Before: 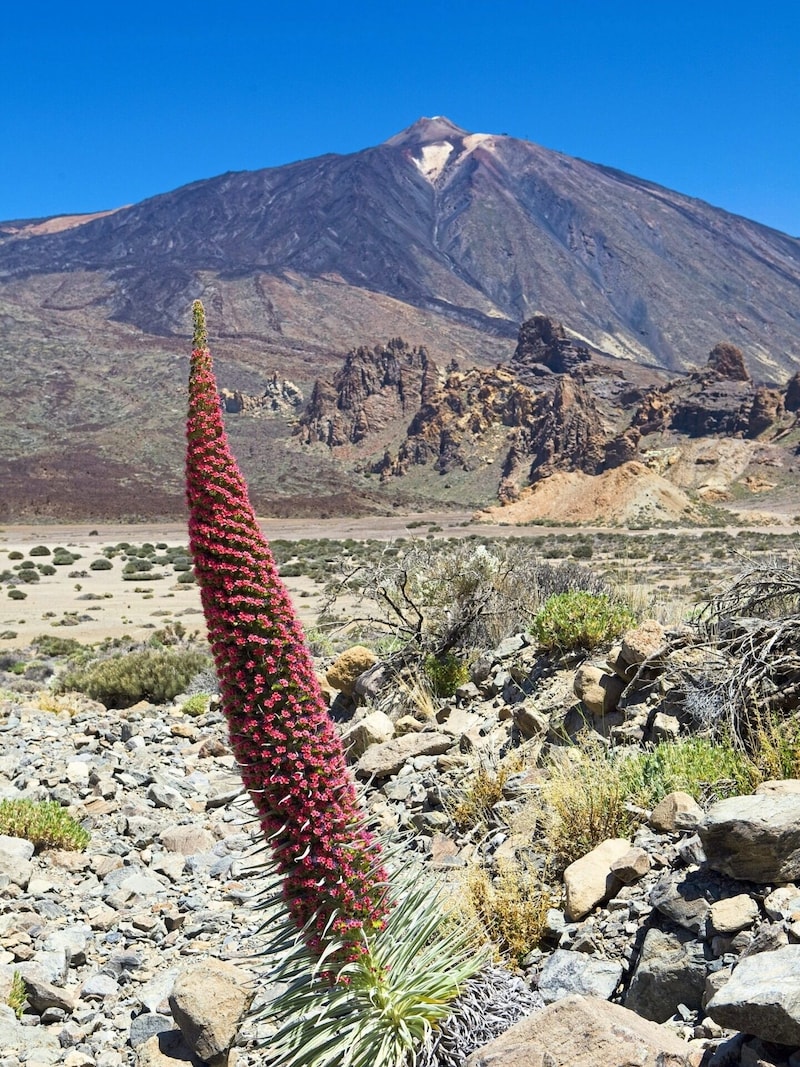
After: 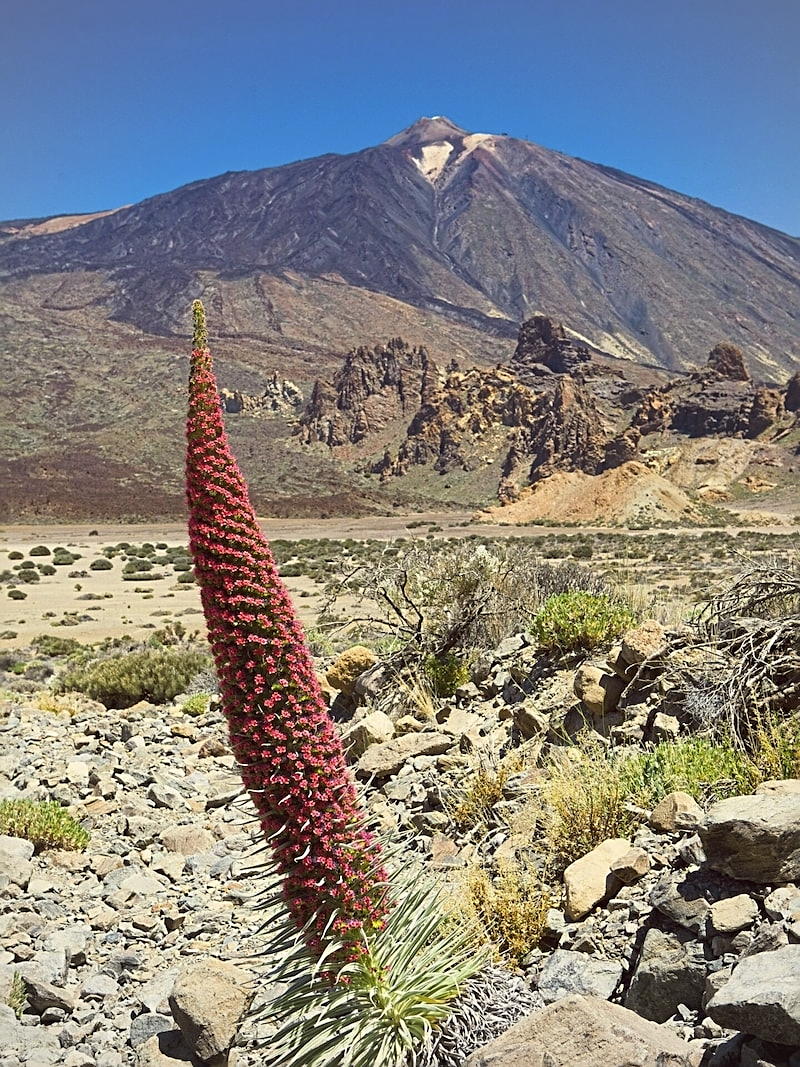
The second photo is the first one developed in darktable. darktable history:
vignetting: brightness -0.167
sharpen: on, module defaults
color balance: lift [1.005, 1.002, 0.998, 0.998], gamma [1, 1.021, 1.02, 0.979], gain [0.923, 1.066, 1.056, 0.934]
